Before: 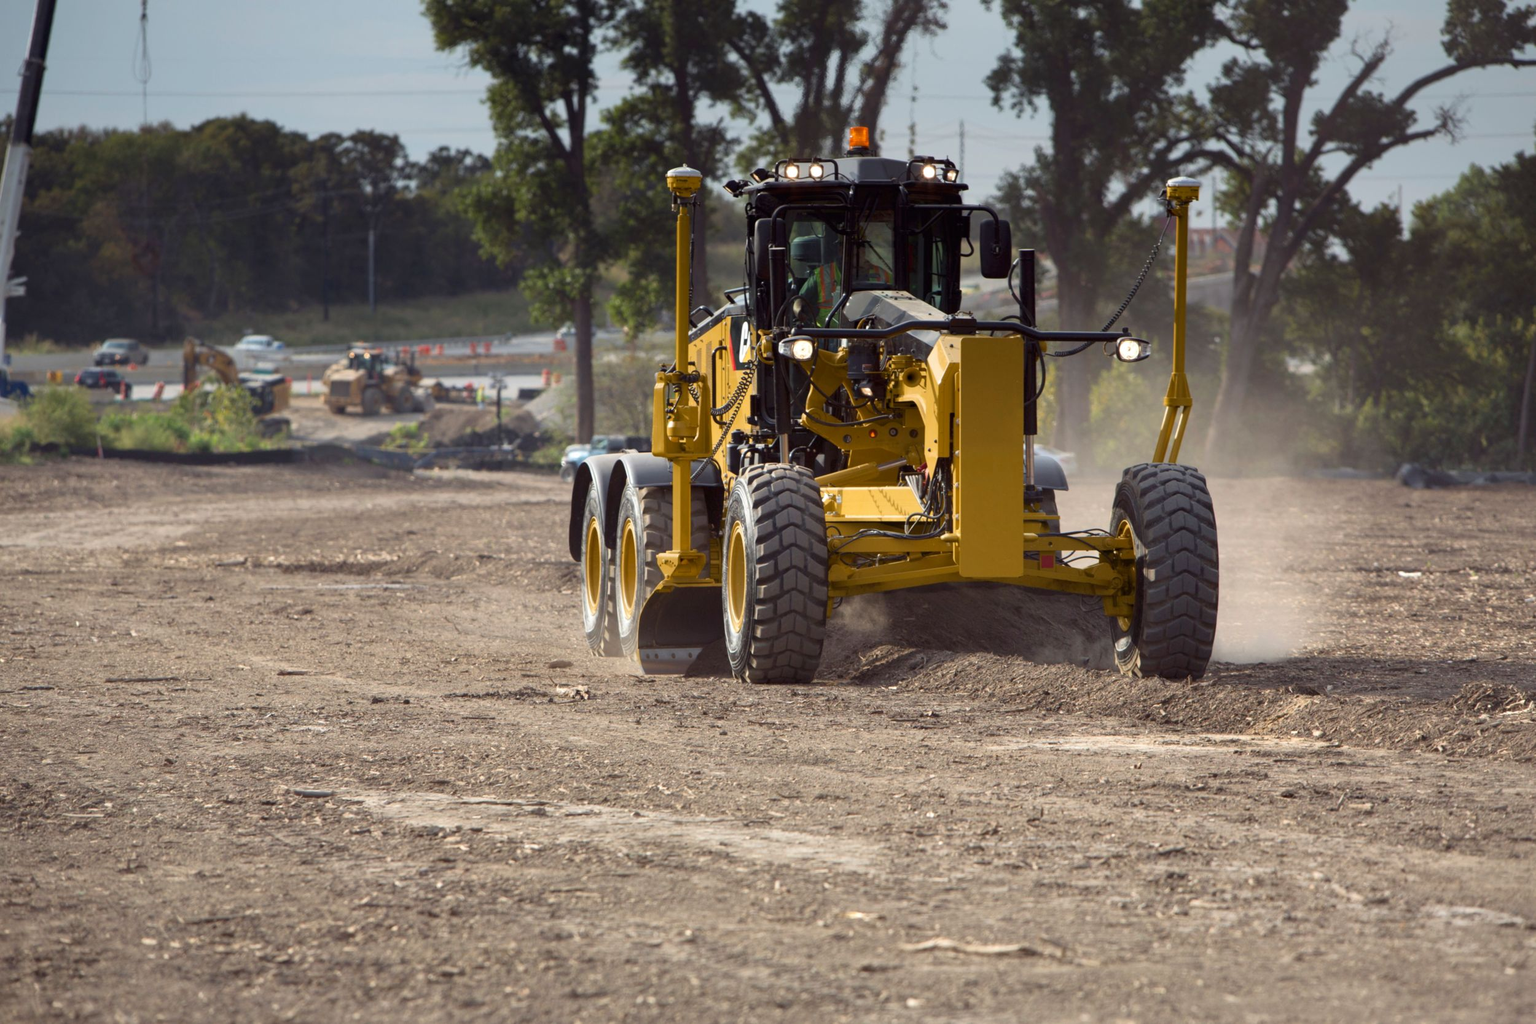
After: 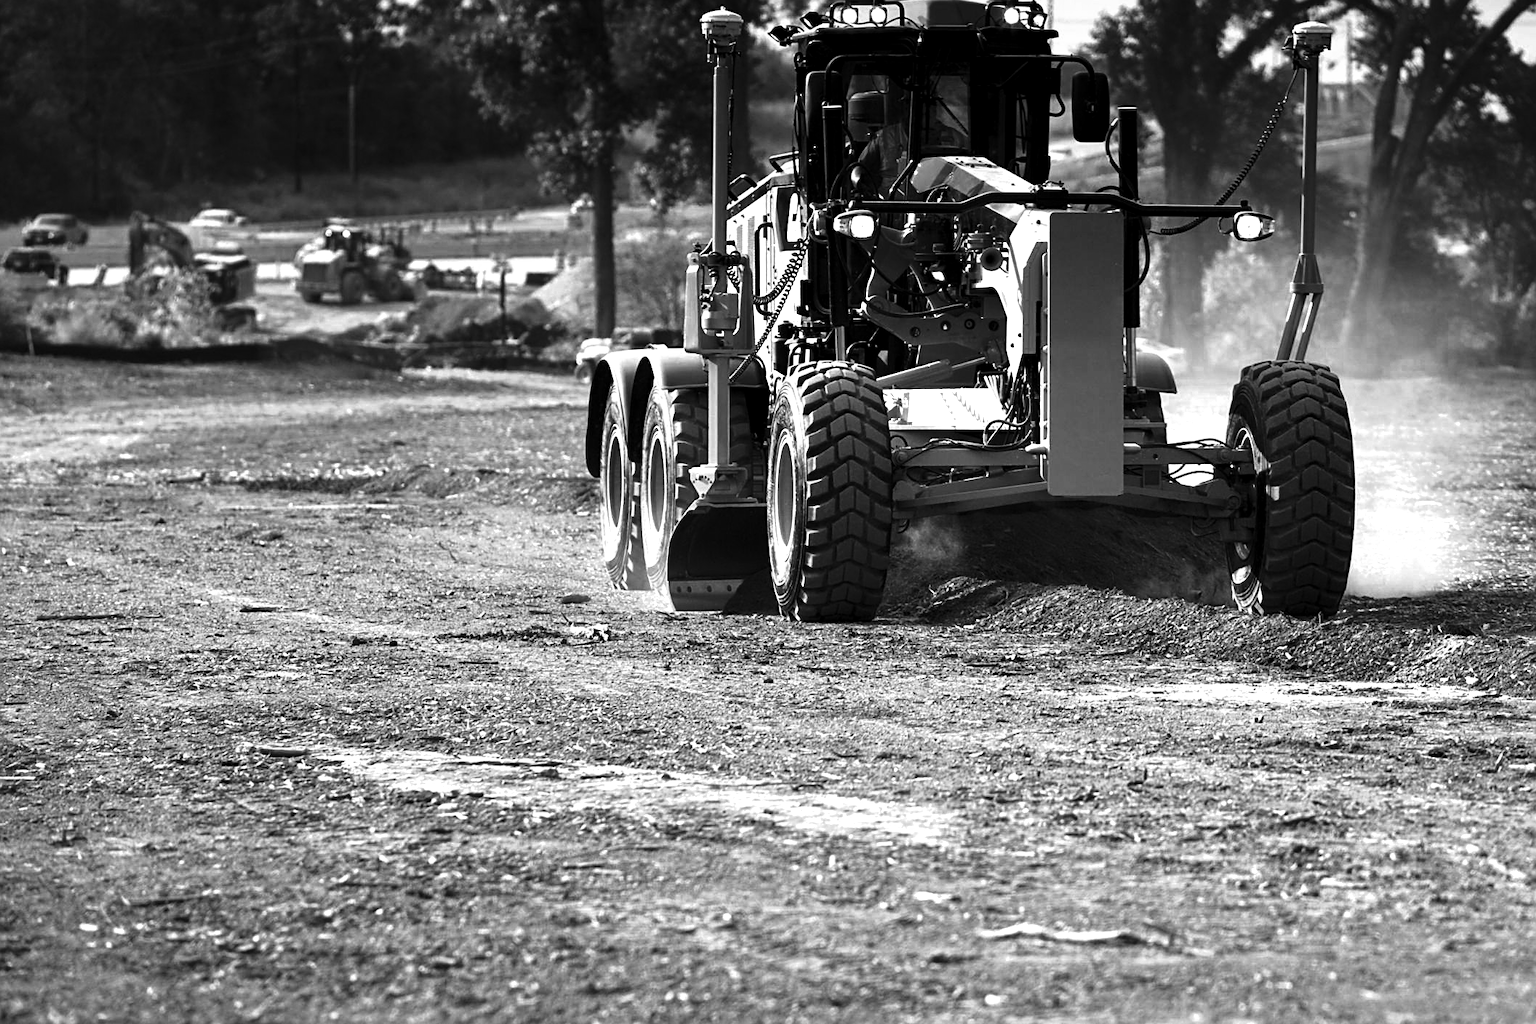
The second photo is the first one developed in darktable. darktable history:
contrast equalizer: octaves 7, y [[0.6 ×6], [0.55 ×6], [0 ×6], [0 ×6], [0 ×6]], mix 0.35
color zones: curves: ch0 [(0.002, 0.593) (0.143, 0.417) (0.285, 0.541) (0.455, 0.289) (0.608, 0.327) (0.727, 0.283) (0.869, 0.571) (1, 0.603)]; ch1 [(0, 0) (0.143, 0) (0.286, 0) (0.429, 0) (0.571, 0) (0.714, 0) (0.857, 0)]
sharpen: on, module defaults
tone curve: curves: ch0 [(0, 0) (0.003, 0.002) (0.011, 0.006) (0.025, 0.014) (0.044, 0.025) (0.069, 0.039) (0.1, 0.056) (0.136, 0.082) (0.177, 0.116) (0.224, 0.163) (0.277, 0.233) (0.335, 0.311) (0.399, 0.396) (0.468, 0.488) (0.543, 0.588) (0.623, 0.695) (0.709, 0.809) (0.801, 0.912) (0.898, 0.997) (1, 1)], preserve colors none
crop and rotate: left 4.842%, top 15.51%, right 10.668%
exposure: exposure -0.153 EV, compensate highlight preservation false
color balance rgb: linear chroma grading › global chroma 9%, perceptual saturation grading › global saturation 36%, perceptual saturation grading › shadows 35%, perceptual brilliance grading › global brilliance 15%, perceptual brilliance grading › shadows -35%, global vibrance 15%
